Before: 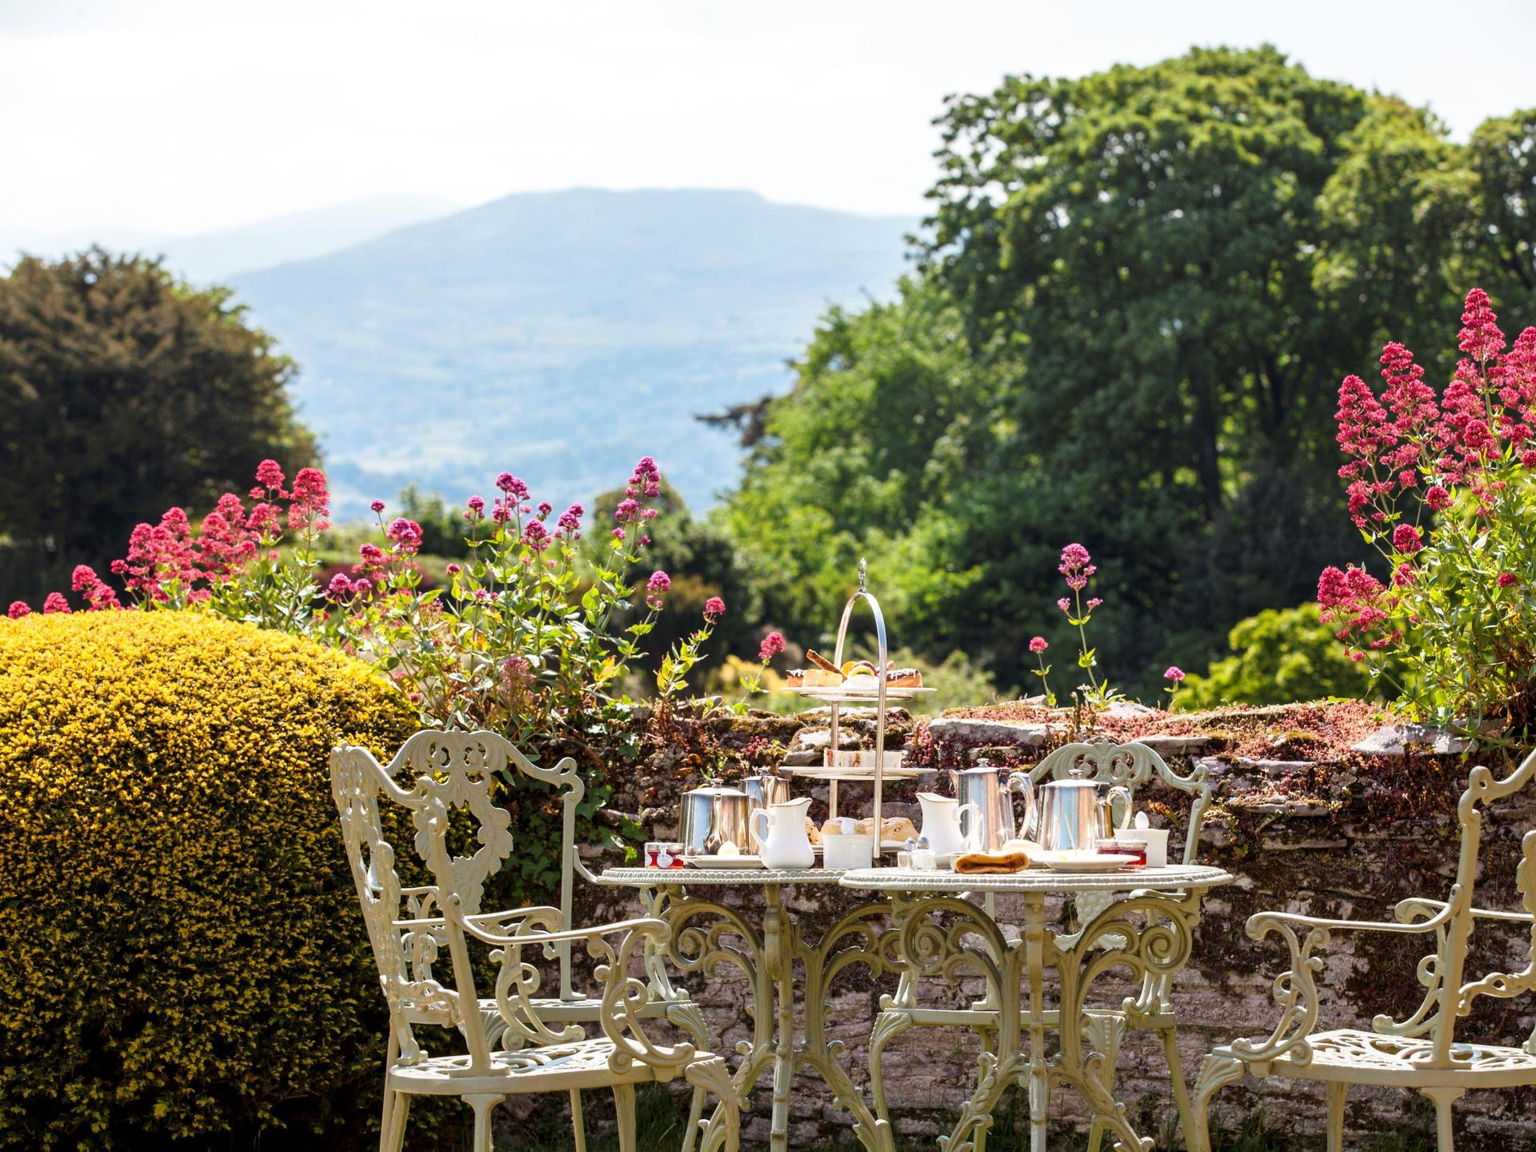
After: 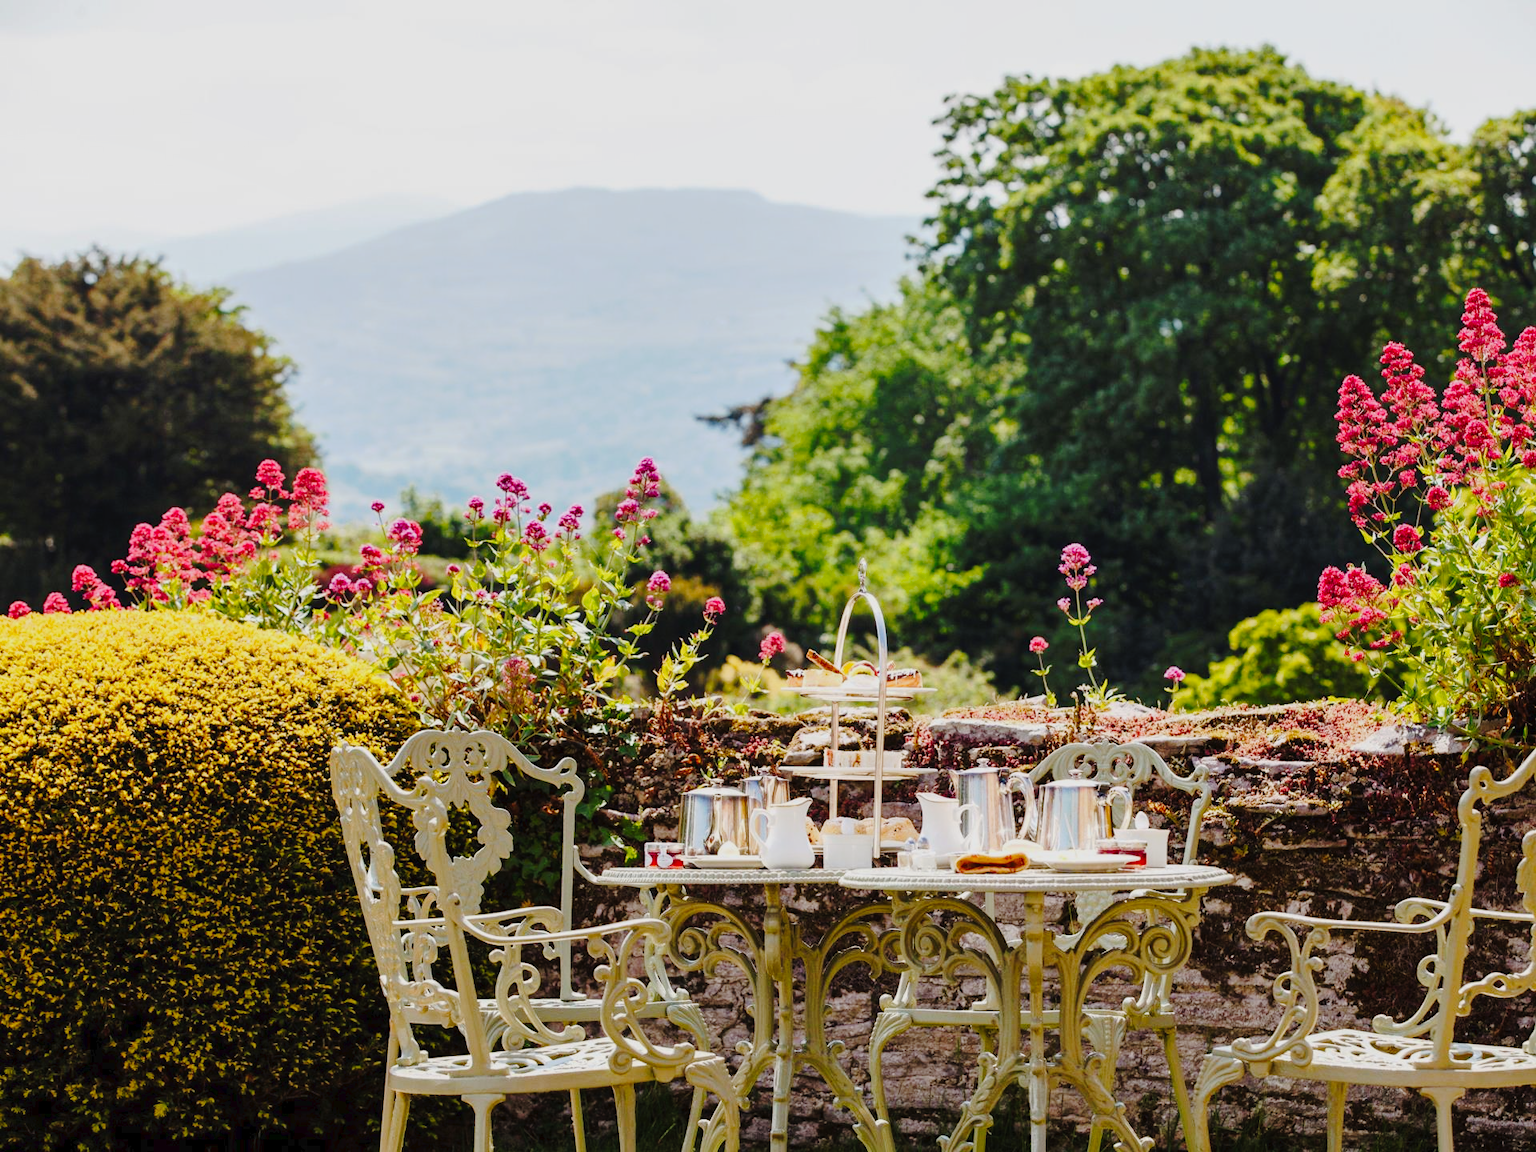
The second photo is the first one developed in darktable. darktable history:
tone curve: curves: ch0 [(0, 0) (0.003, 0.023) (0.011, 0.029) (0.025, 0.037) (0.044, 0.047) (0.069, 0.057) (0.1, 0.075) (0.136, 0.103) (0.177, 0.145) (0.224, 0.193) (0.277, 0.266) (0.335, 0.362) (0.399, 0.473) (0.468, 0.569) (0.543, 0.655) (0.623, 0.73) (0.709, 0.804) (0.801, 0.874) (0.898, 0.924) (1, 1)], preserve colors none
shadows and highlights: radius 121.85, shadows 21.61, white point adjustment -9.57, highlights -15.29, soften with gaussian
